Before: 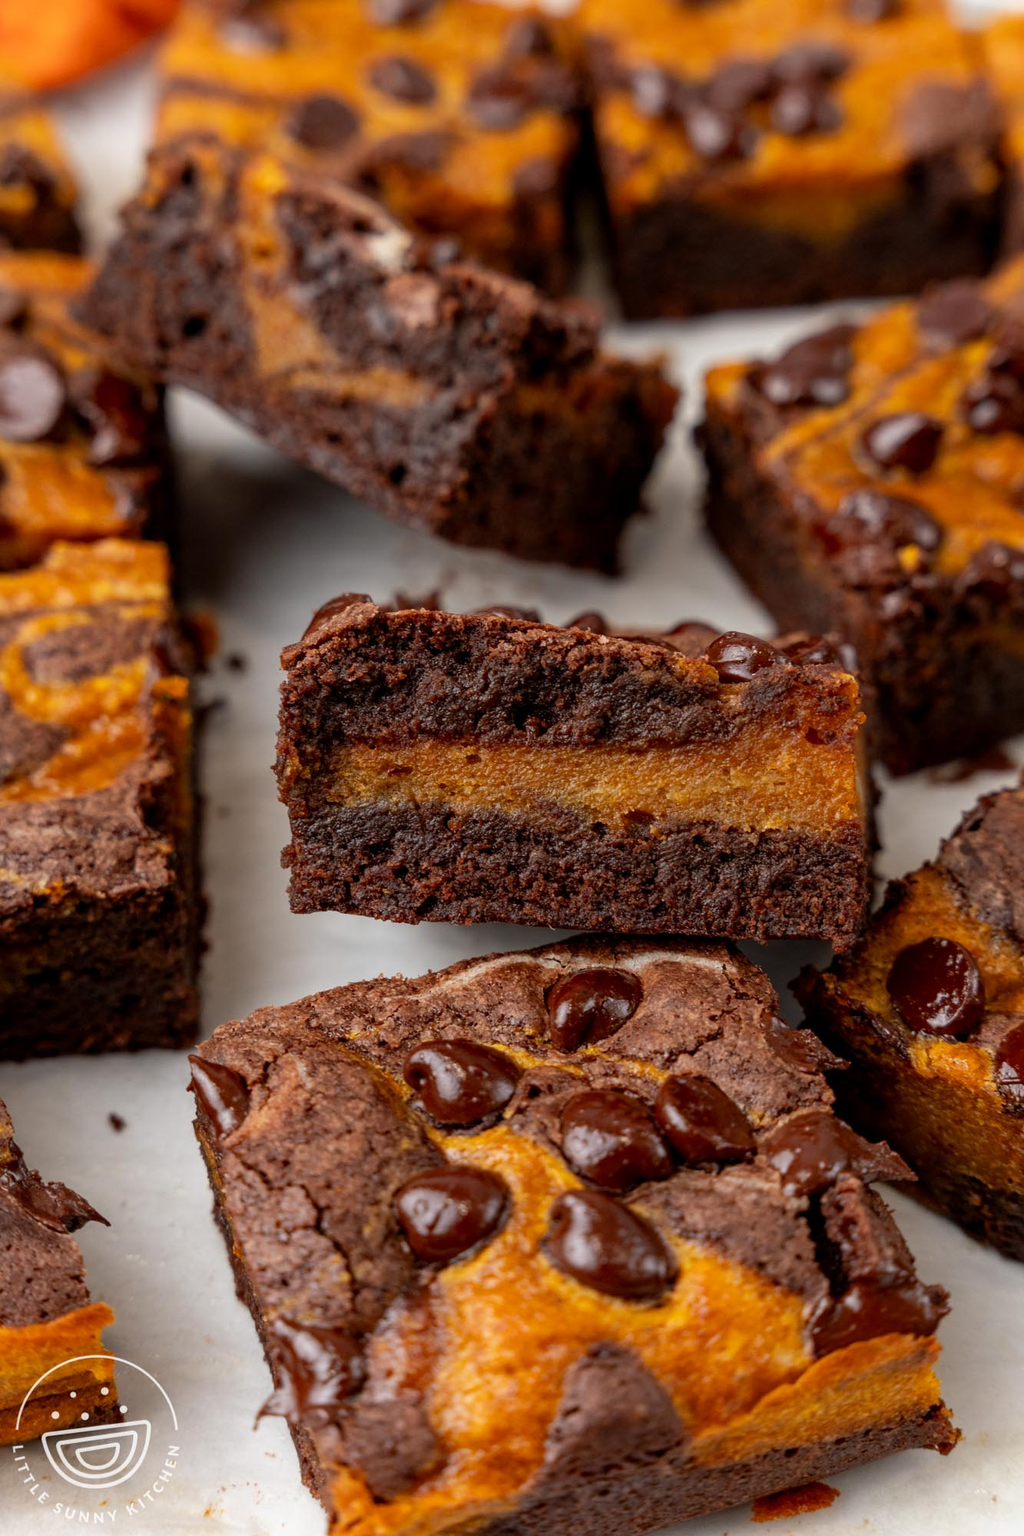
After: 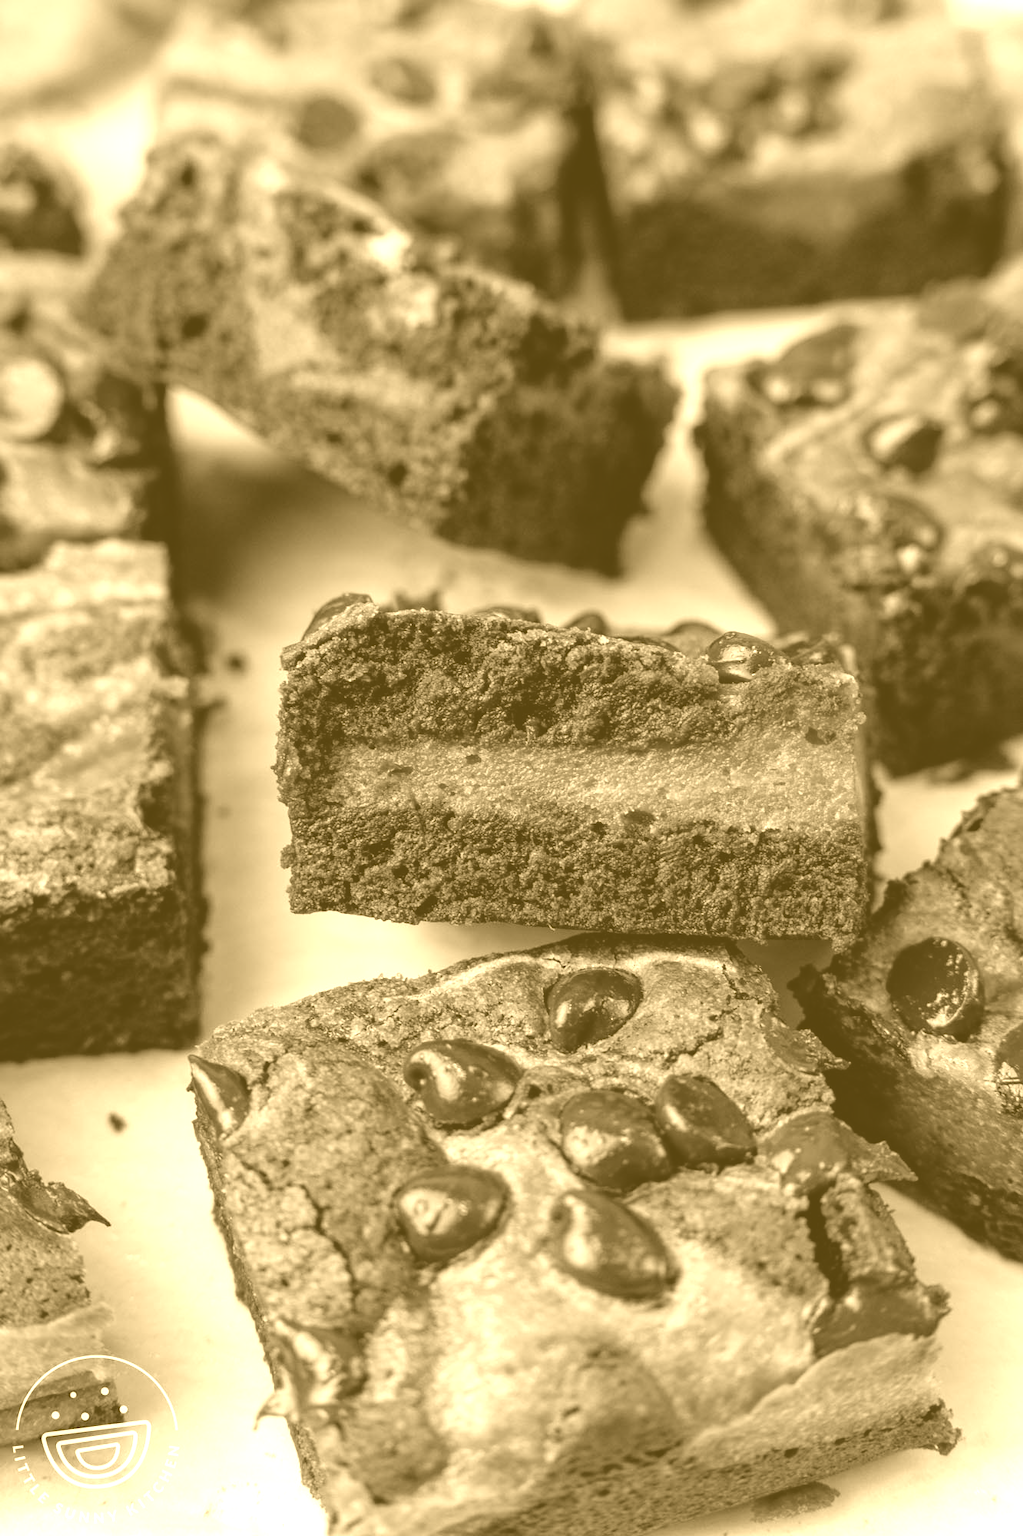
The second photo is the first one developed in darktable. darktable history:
colorize: hue 36°, source mix 100%
white balance: red 0.984, blue 1.059
